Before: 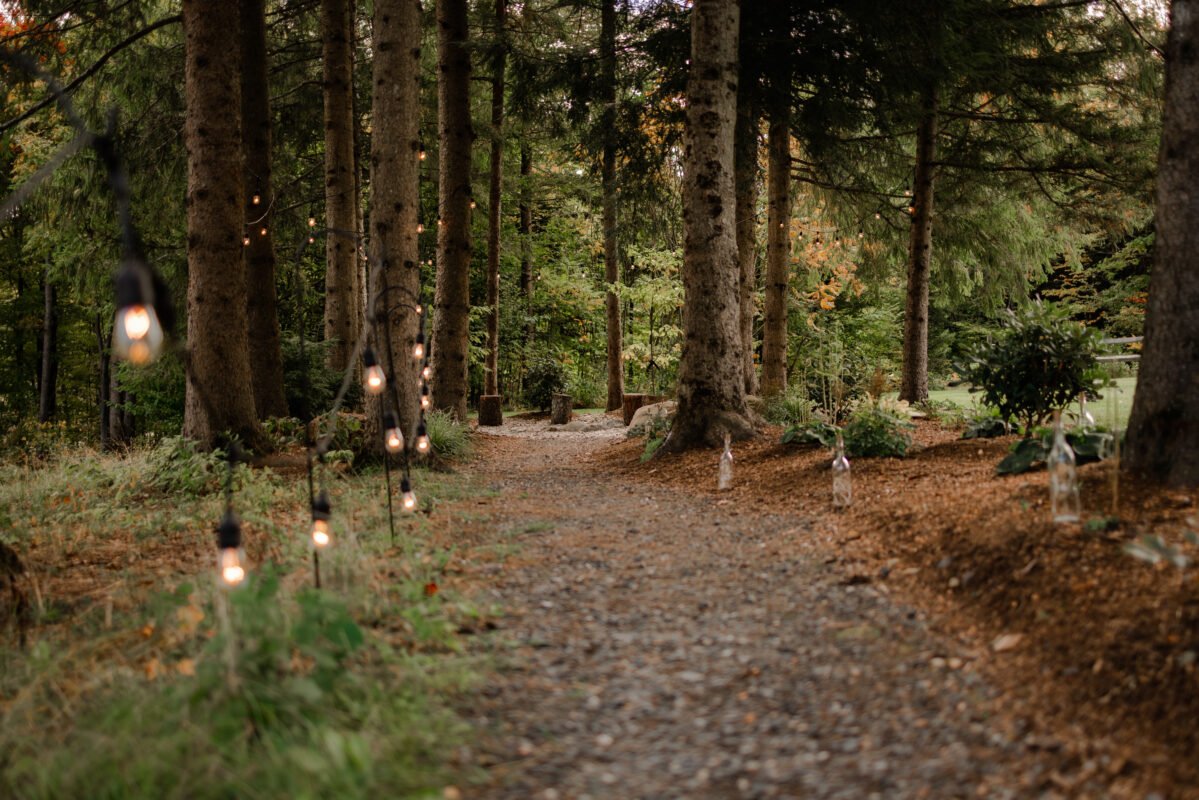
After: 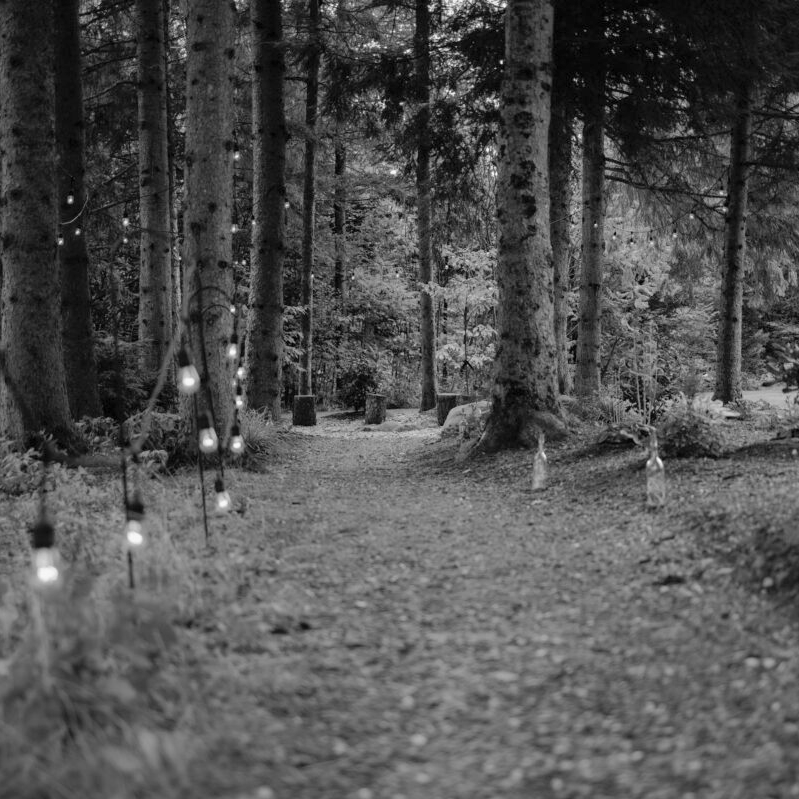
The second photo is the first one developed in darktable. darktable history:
contrast brightness saturation: brightness 0.15
color calibration: output gray [0.21, 0.42, 0.37, 0], gray › normalize channels true, illuminant same as pipeline (D50), adaptation XYZ, x 0.346, y 0.359, gamut compression 0
crop and rotate: left 15.546%, right 17.787%
